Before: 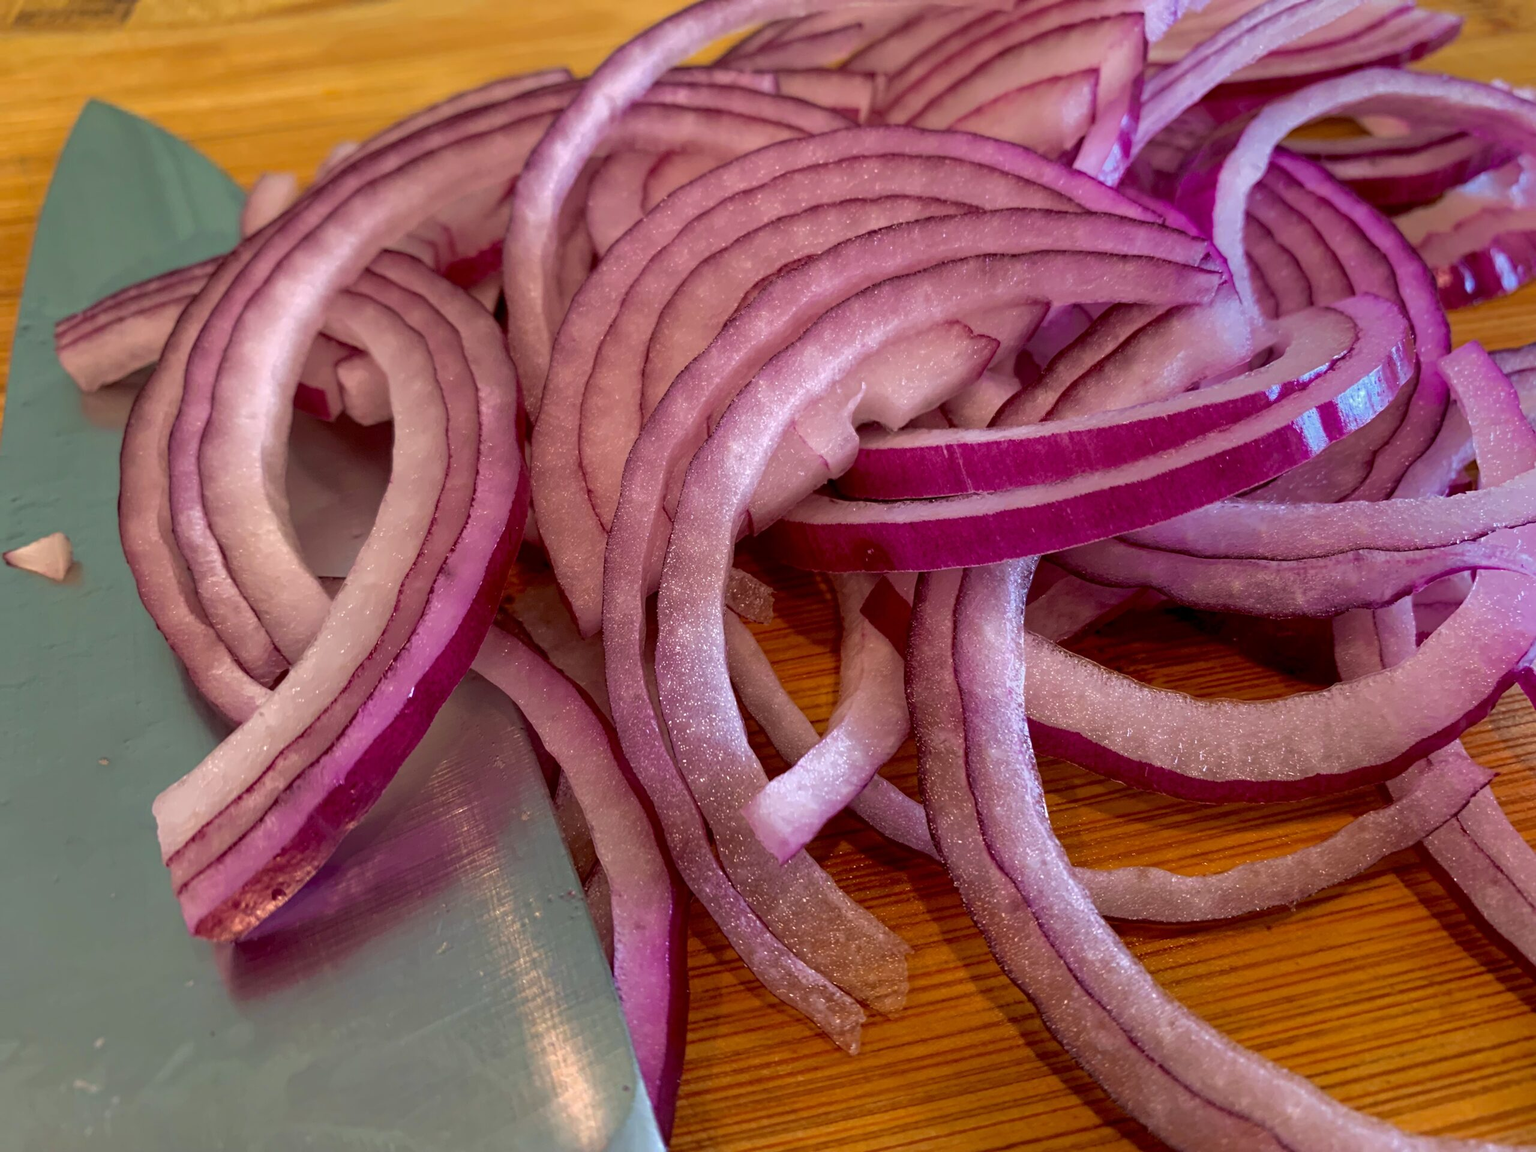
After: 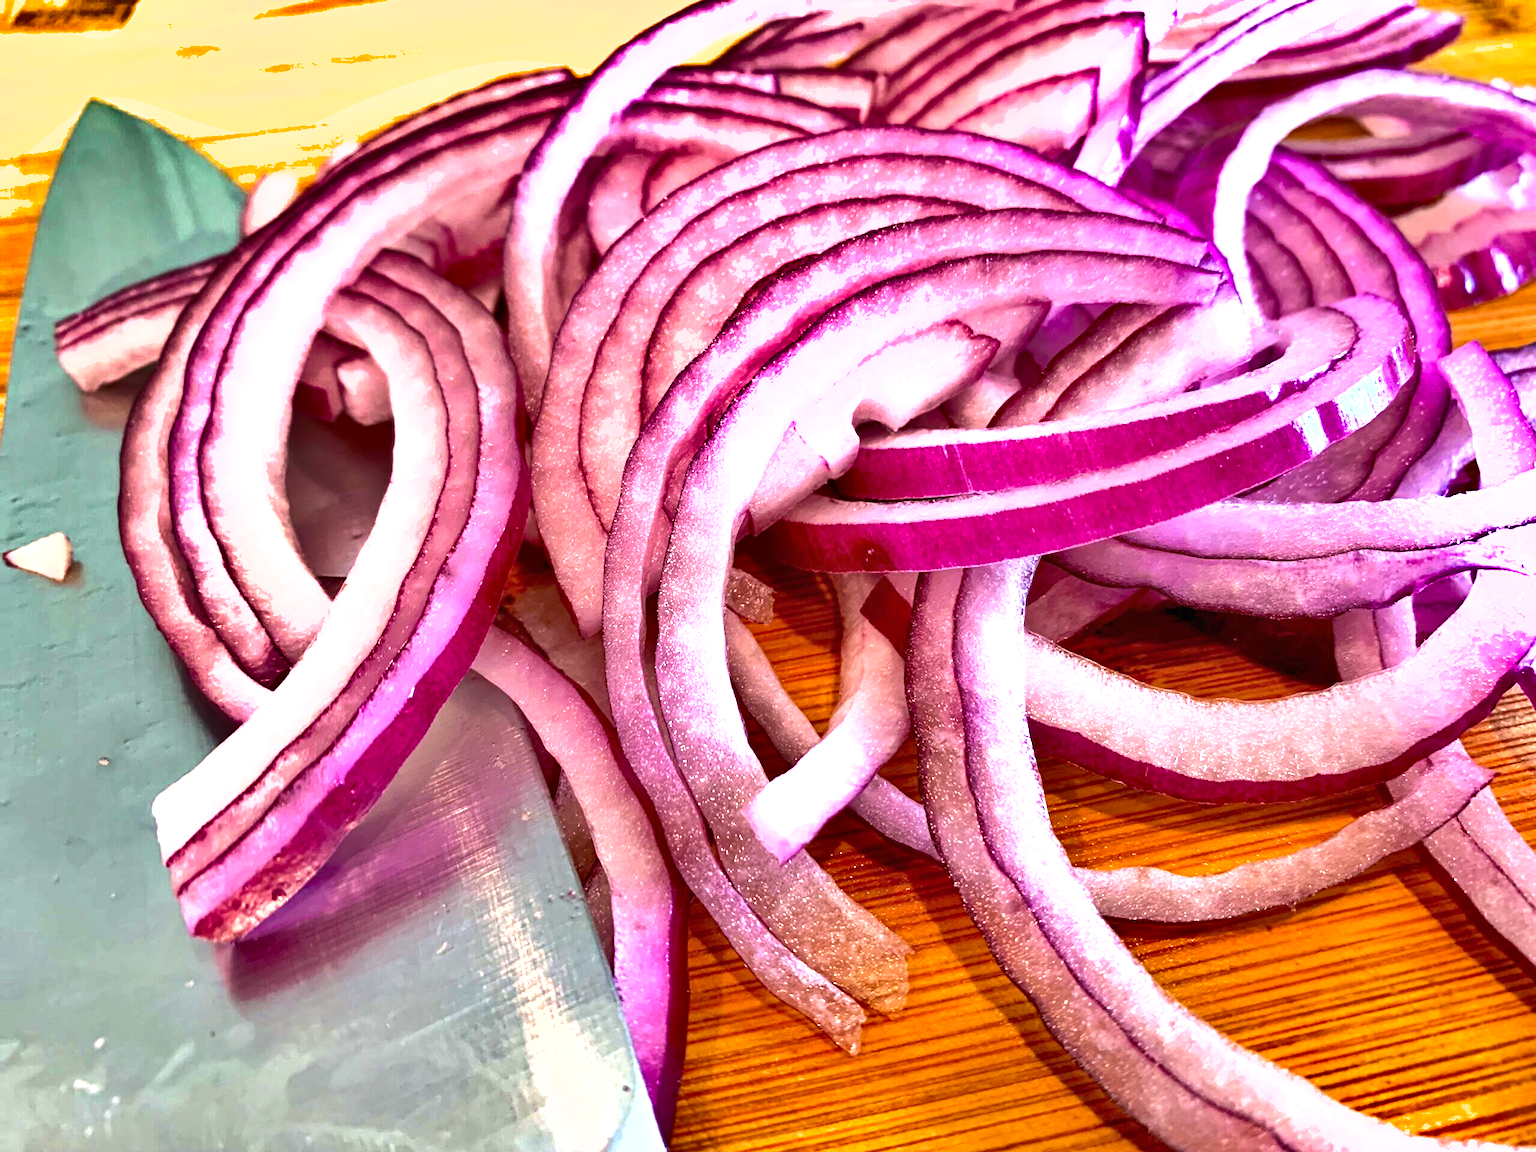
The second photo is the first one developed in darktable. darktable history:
shadows and highlights: radius 100.41, shadows 50.55, highlights -64.36, highlights color adjustment 49.82%, soften with gaussian
white balance: red 0.984, blue 1.059
tone equalizer: -8 EV -0.417 EV, -7 EV -0.389 EV, -6 EV -0.333 EV, -5 EV -0.222 EV, -3 EV 0.222 EV, -2 EV 0.333 EV, -1 EV 0.389 EV, +0 EV 0.417 EV, edges refinement/feathering 500, mask exposure compensation -1.57 EV, preserve details no
exposure: black level correction 0, exposure 1.55 EV, compensate exposure bias true, compensate highlight preservation false
